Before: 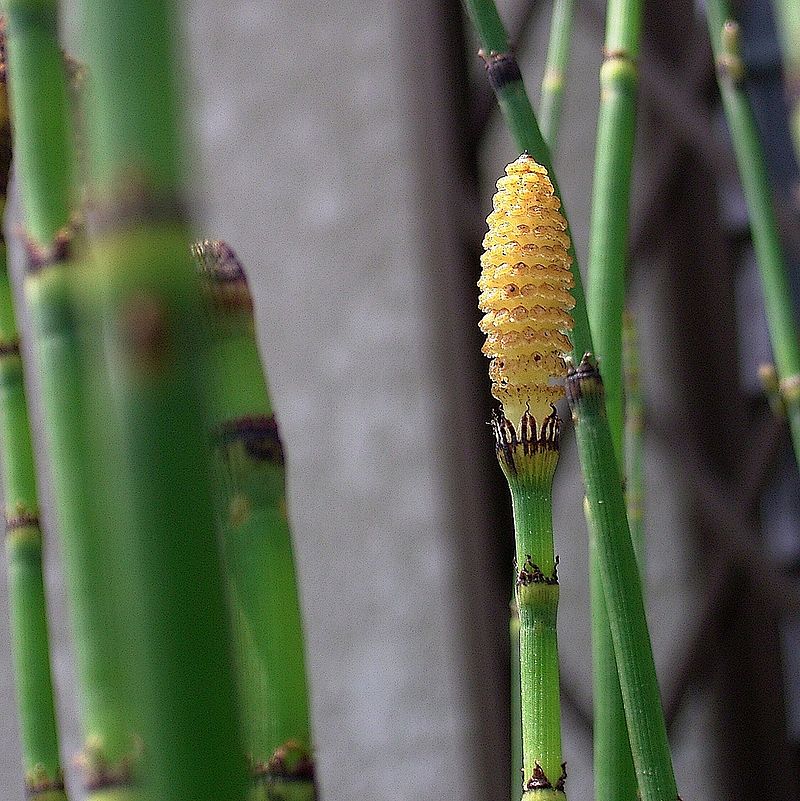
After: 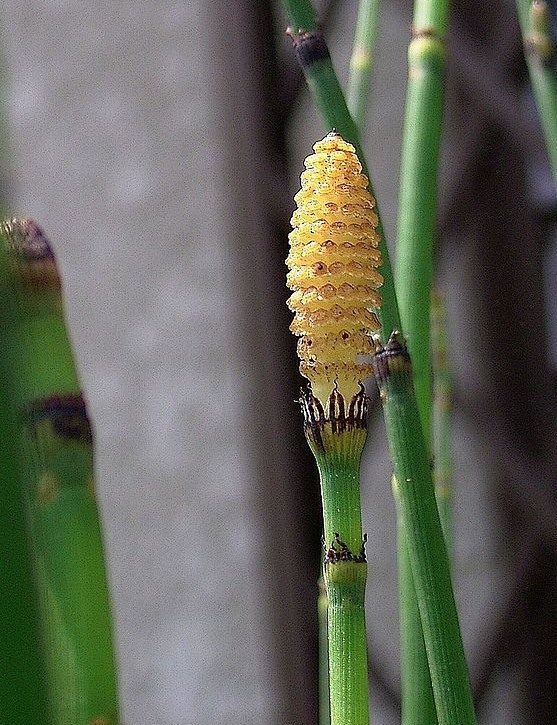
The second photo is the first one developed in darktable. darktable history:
crop and rotate: left 24.091%, top 2.783%, right 6.215%, bottom 6.691%
